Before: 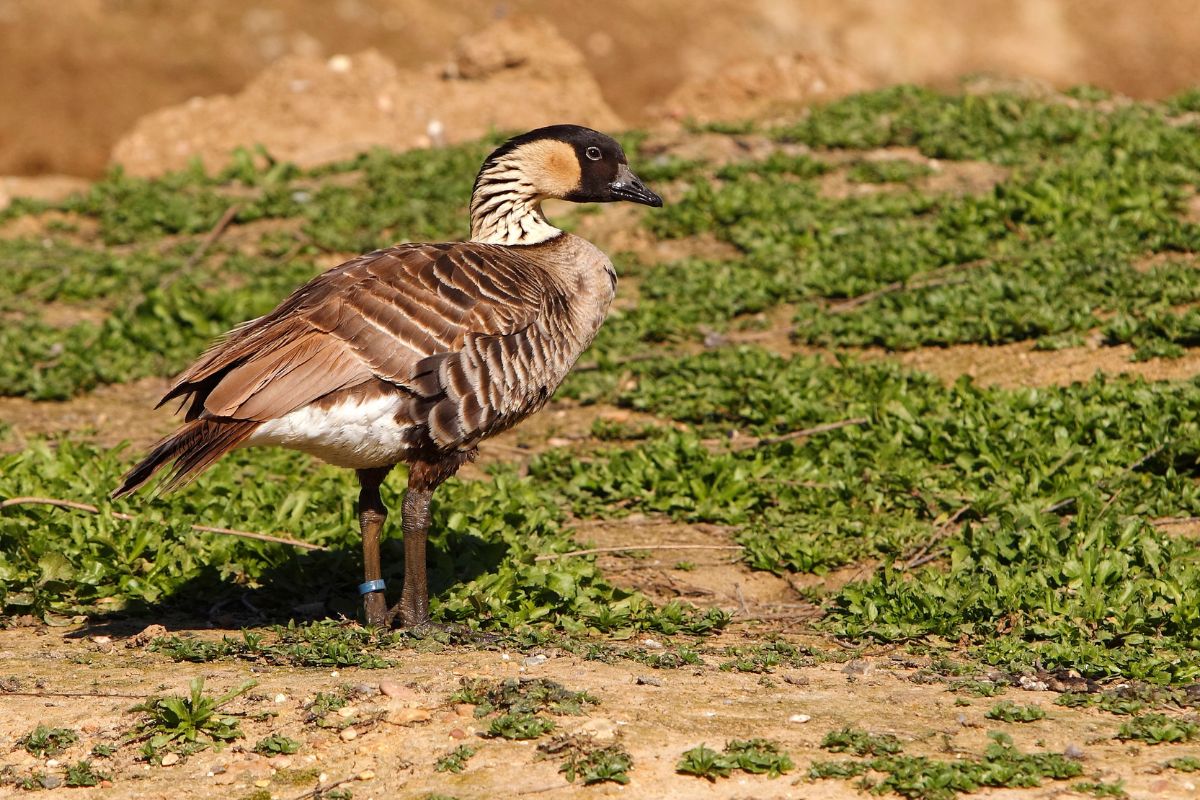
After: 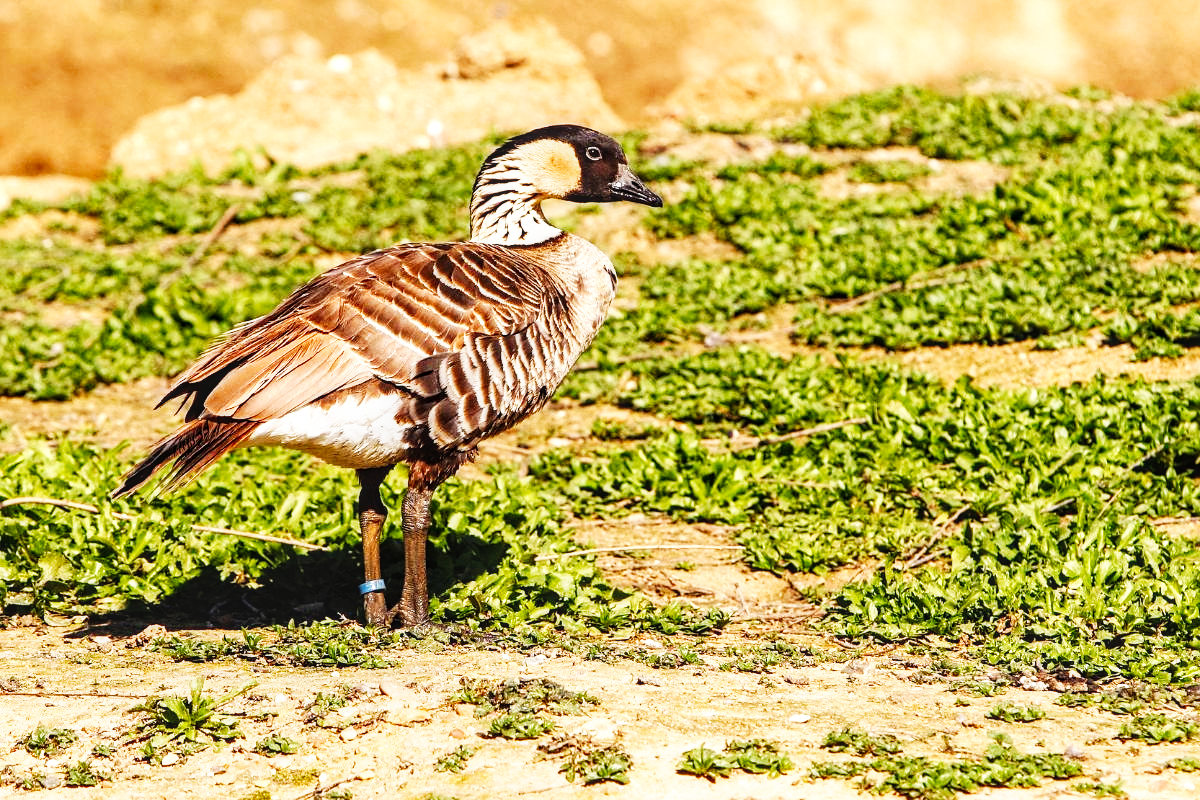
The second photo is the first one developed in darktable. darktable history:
local contrast: on, module defaults
sharpen: amount 0.216
base curve: curves: ch0 [(0, 0) (0.007, 0.004) (0.027, 0.03) (0.046, 0.07) (0.207, 0.54) (0.442, 0.872) (0.673, 0.972) (1, 1)], preserve colors none
